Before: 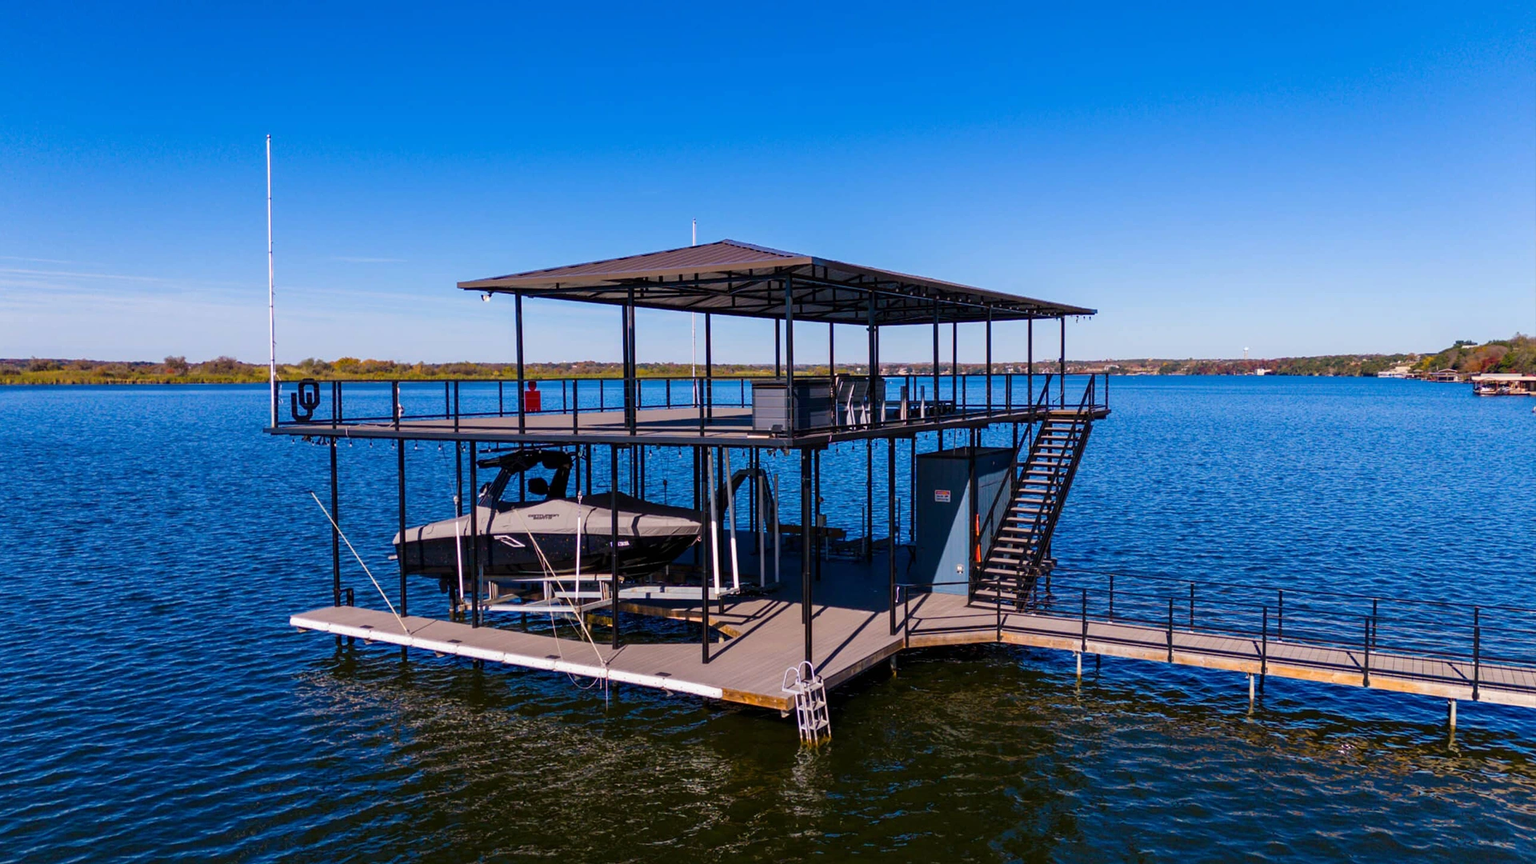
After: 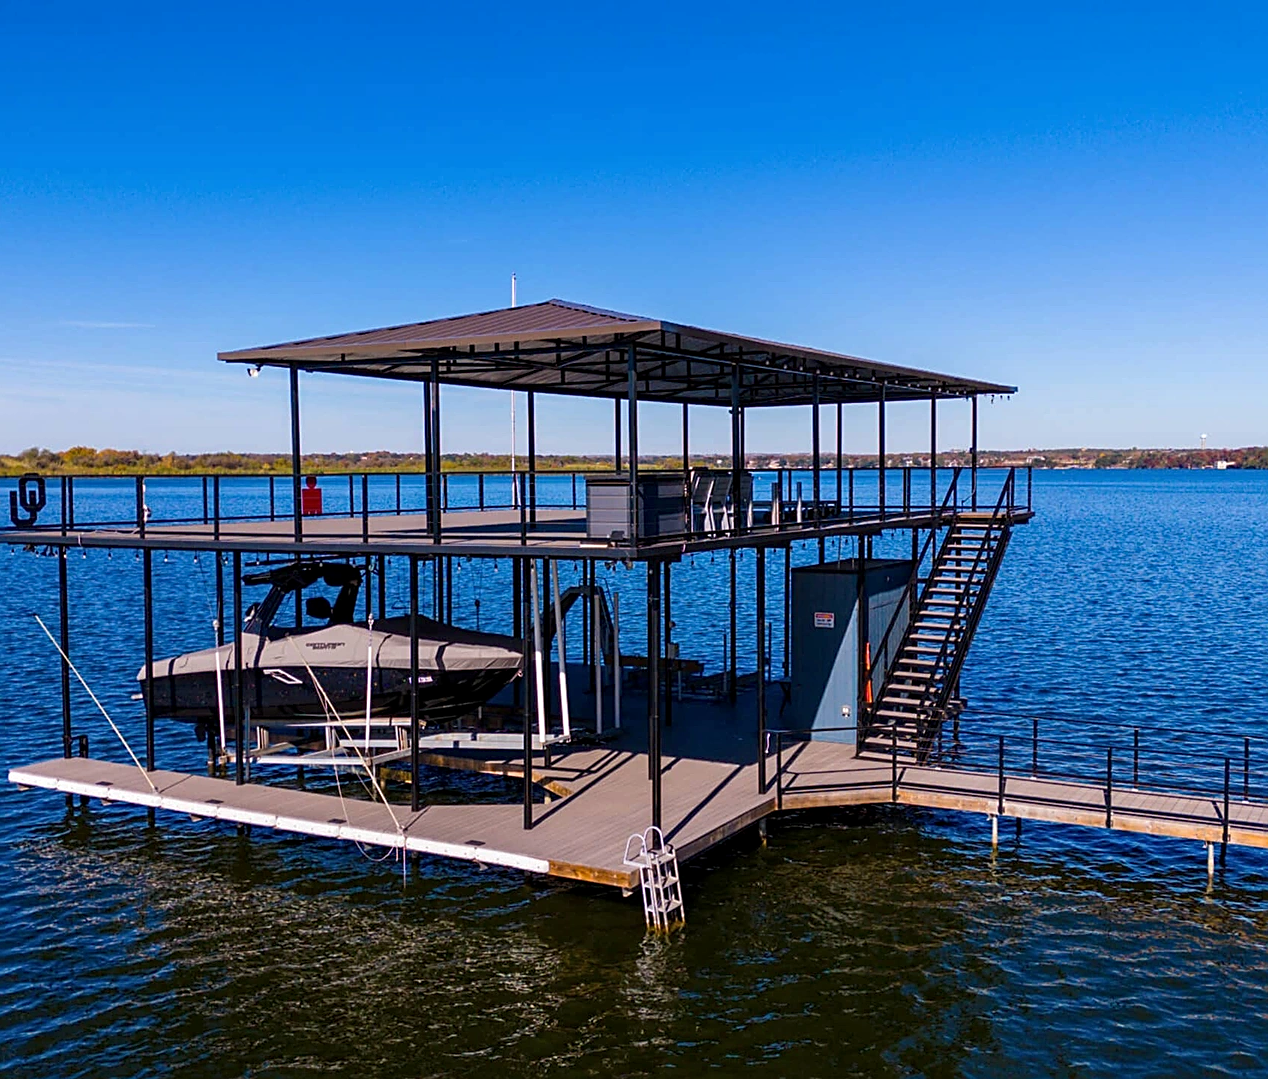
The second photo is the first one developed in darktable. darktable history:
crop and rotate: left 18.442%, right 15.508%
sharpen: on, module defaults
local contrast: highlights 100%, shadows 100%, detail 120%, midtone range 0.2
